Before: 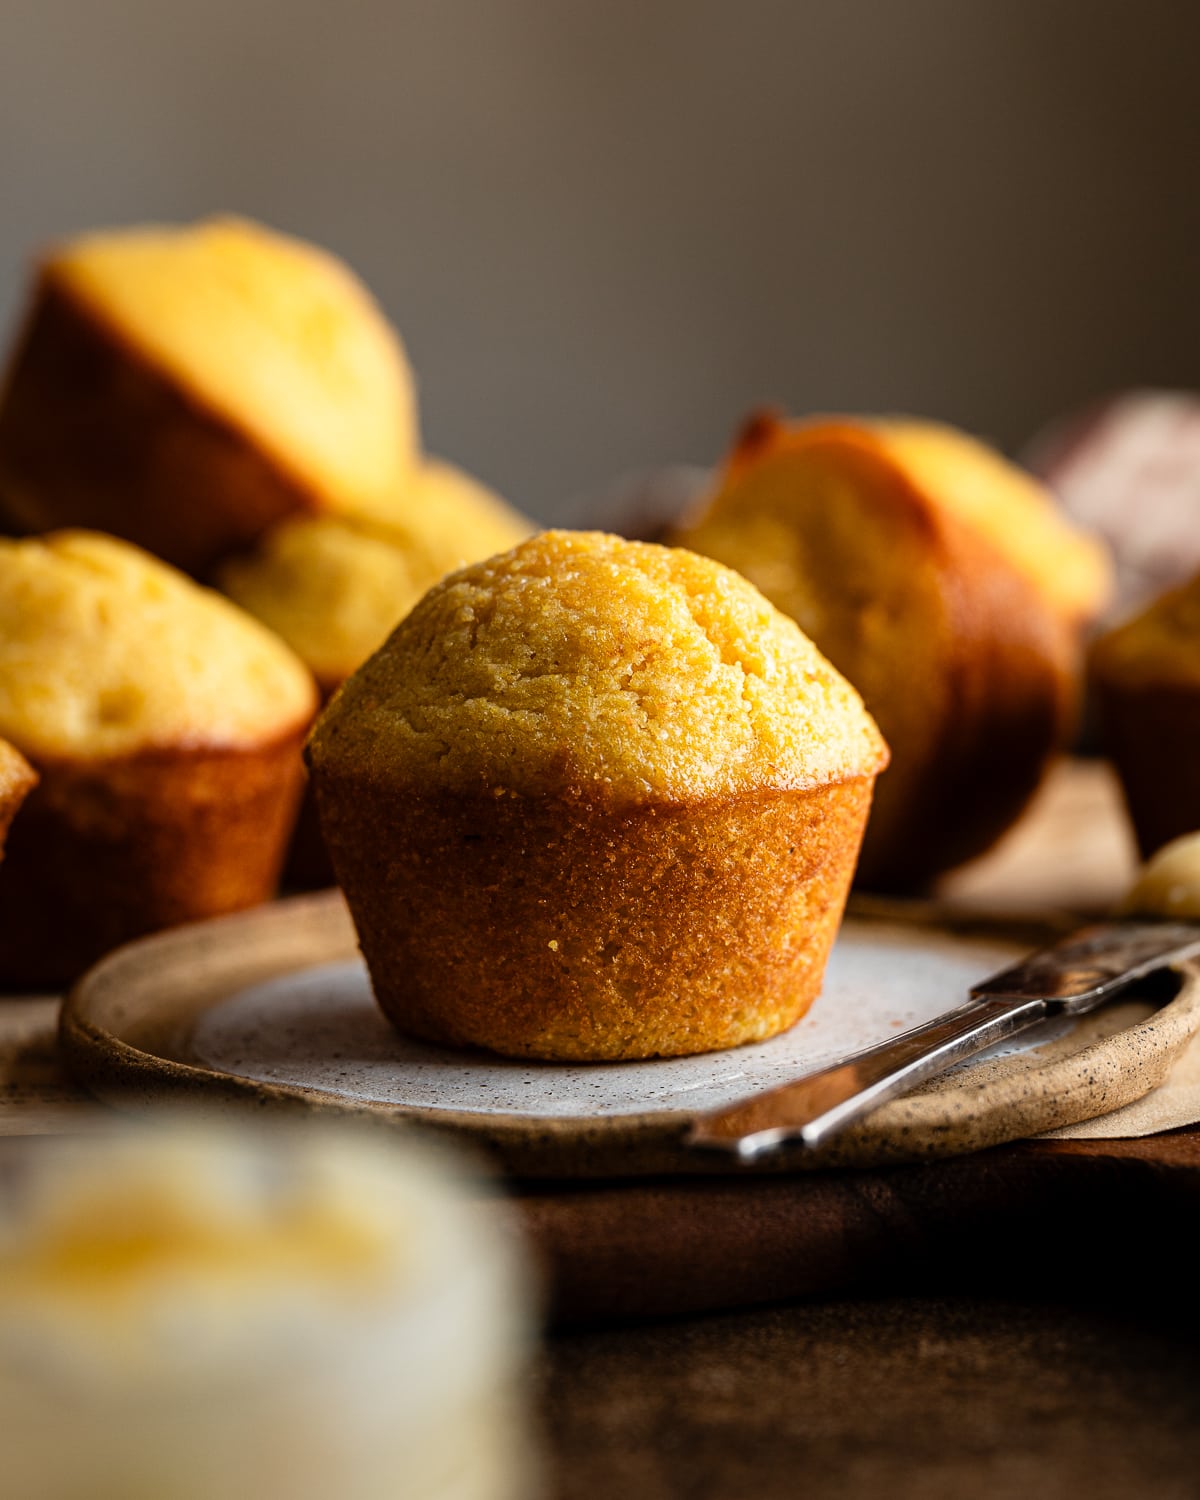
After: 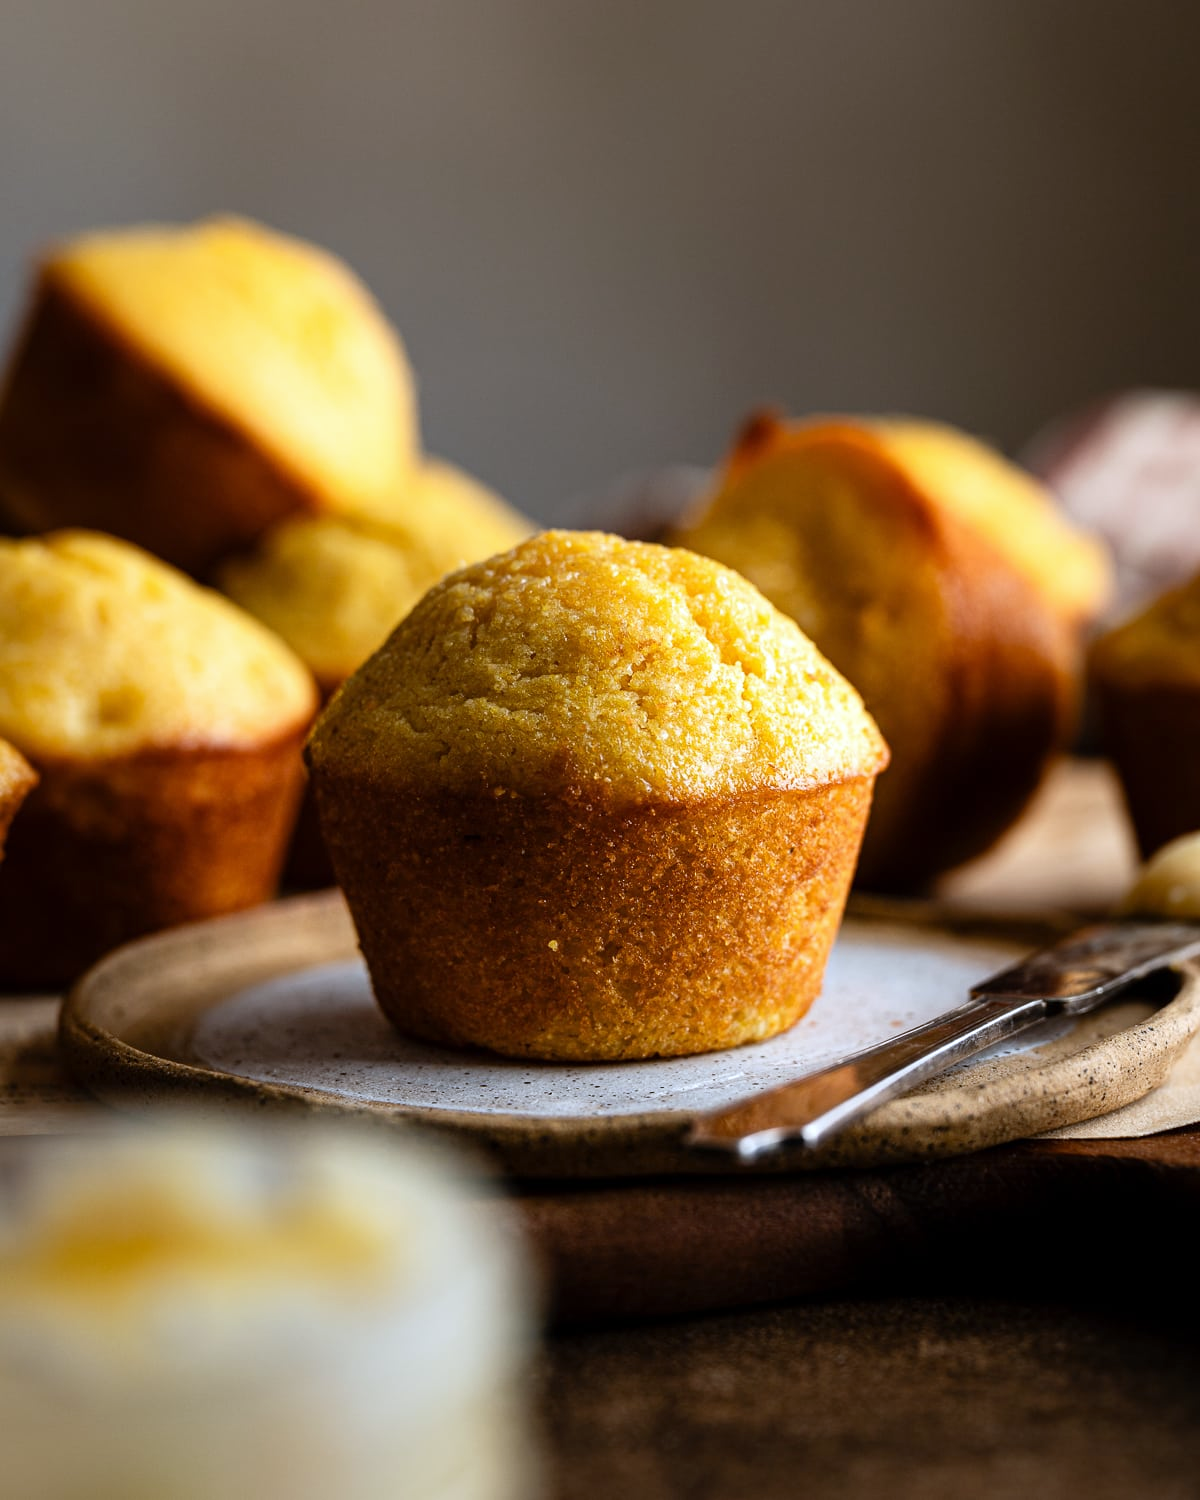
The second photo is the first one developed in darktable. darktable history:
white balance: red 0.954, blue 1.079
exposure: exposure 0.127 EV, compensate highlight preservation false
